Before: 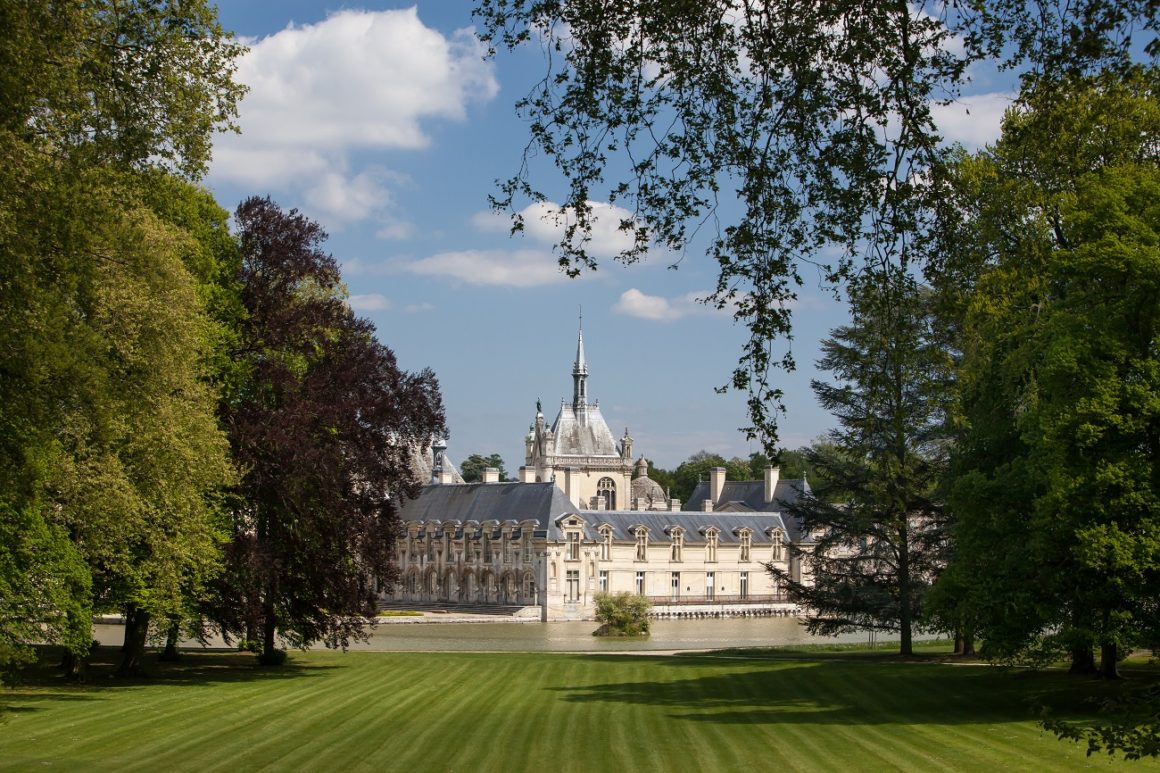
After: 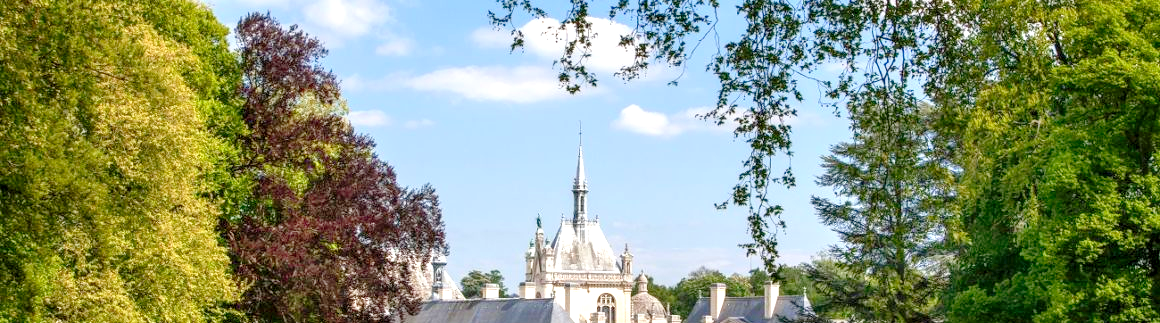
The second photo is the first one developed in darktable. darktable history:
crop and rotate: top 23.84%, bottom 34.294%
levels: levels [0.008, 0.318, 0.836]
local contrast: detail 150%
